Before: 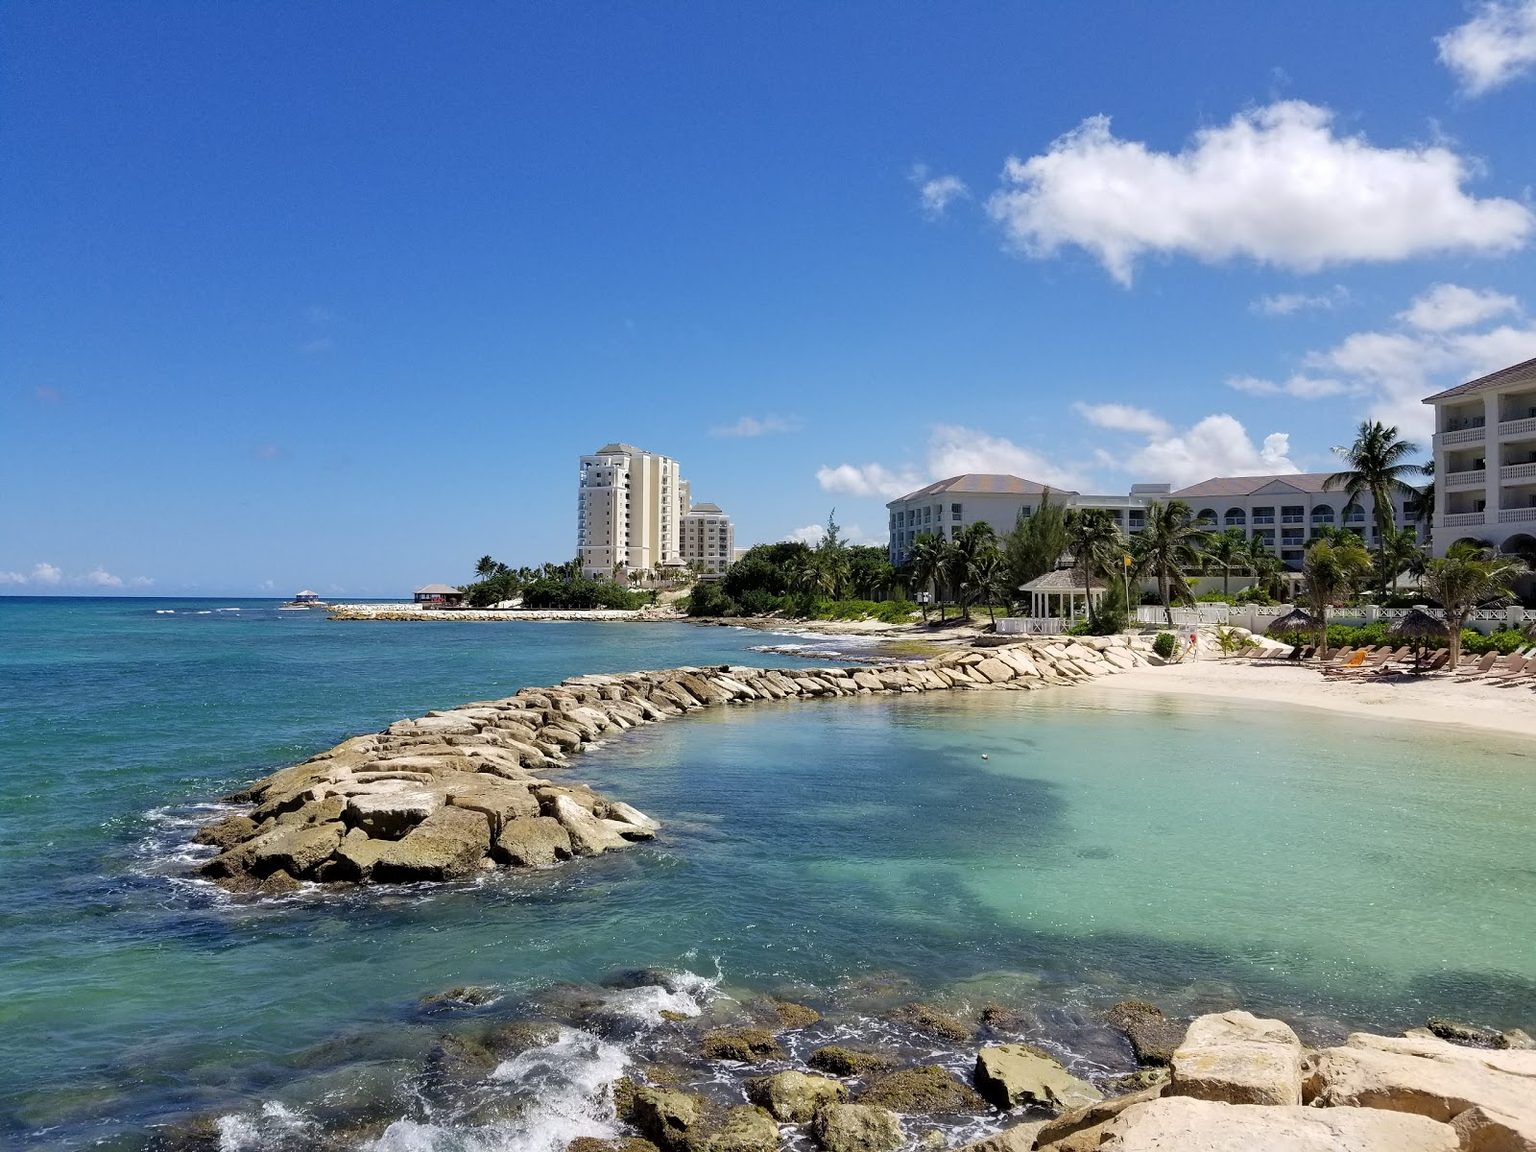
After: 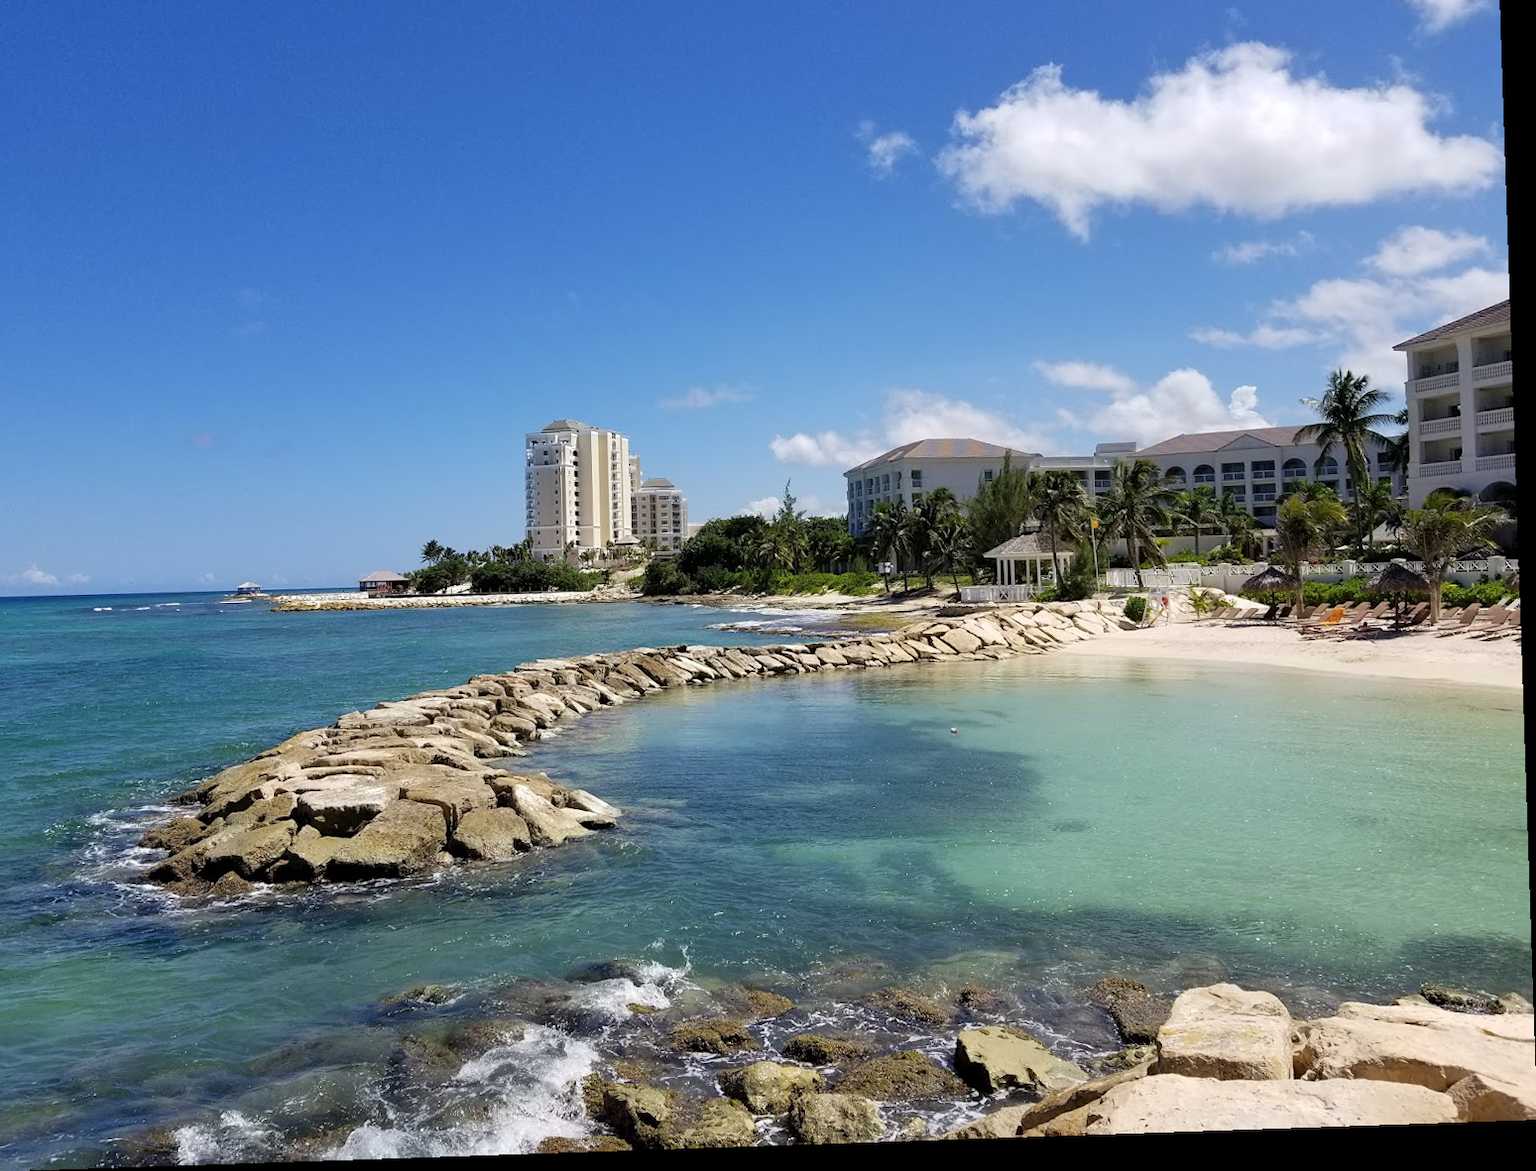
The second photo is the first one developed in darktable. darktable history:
crop and rotate: angle 1.94°, left 5.519%, top 5.718%
